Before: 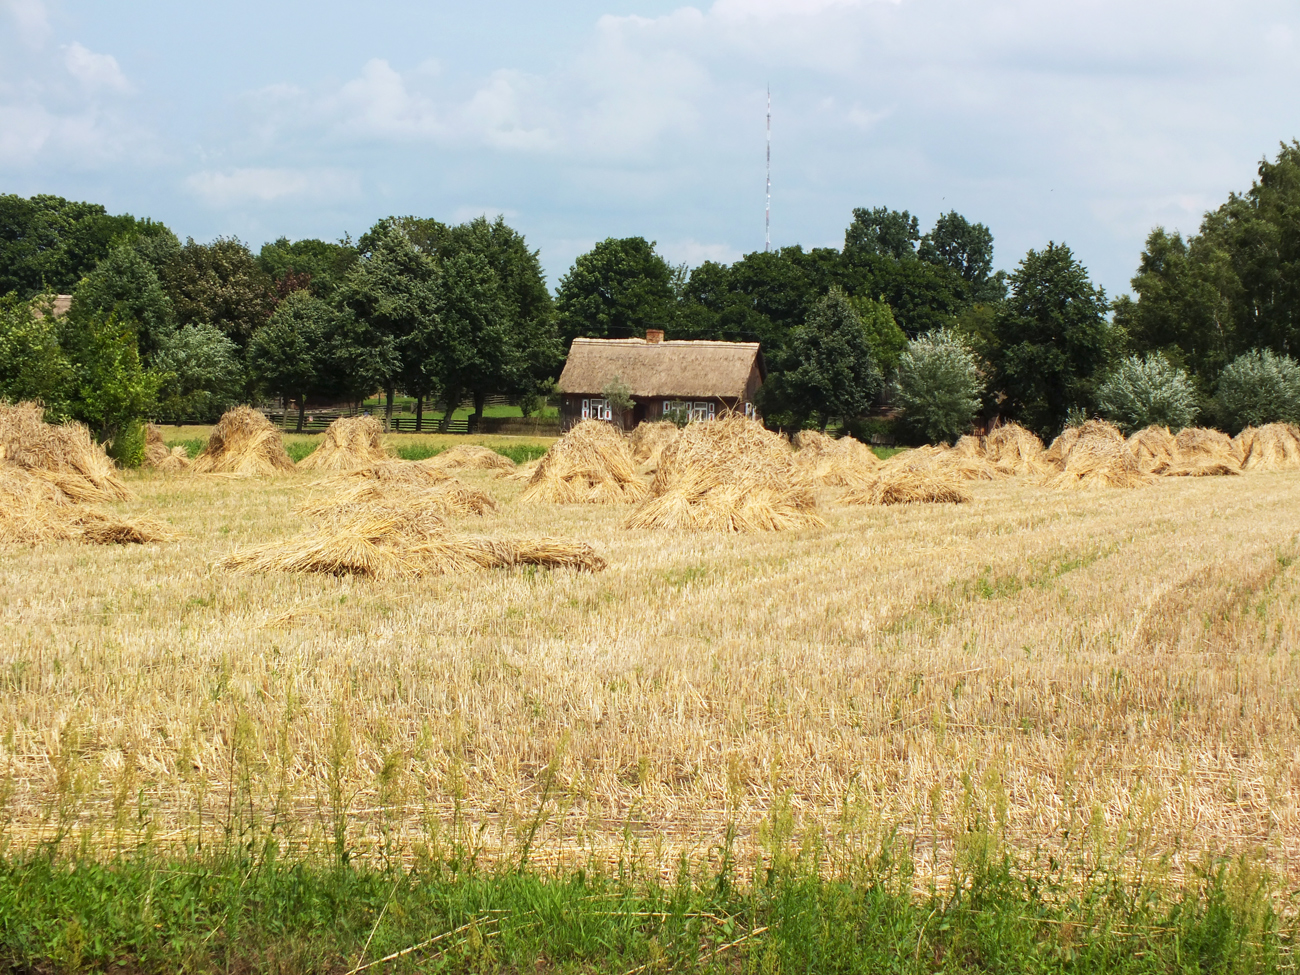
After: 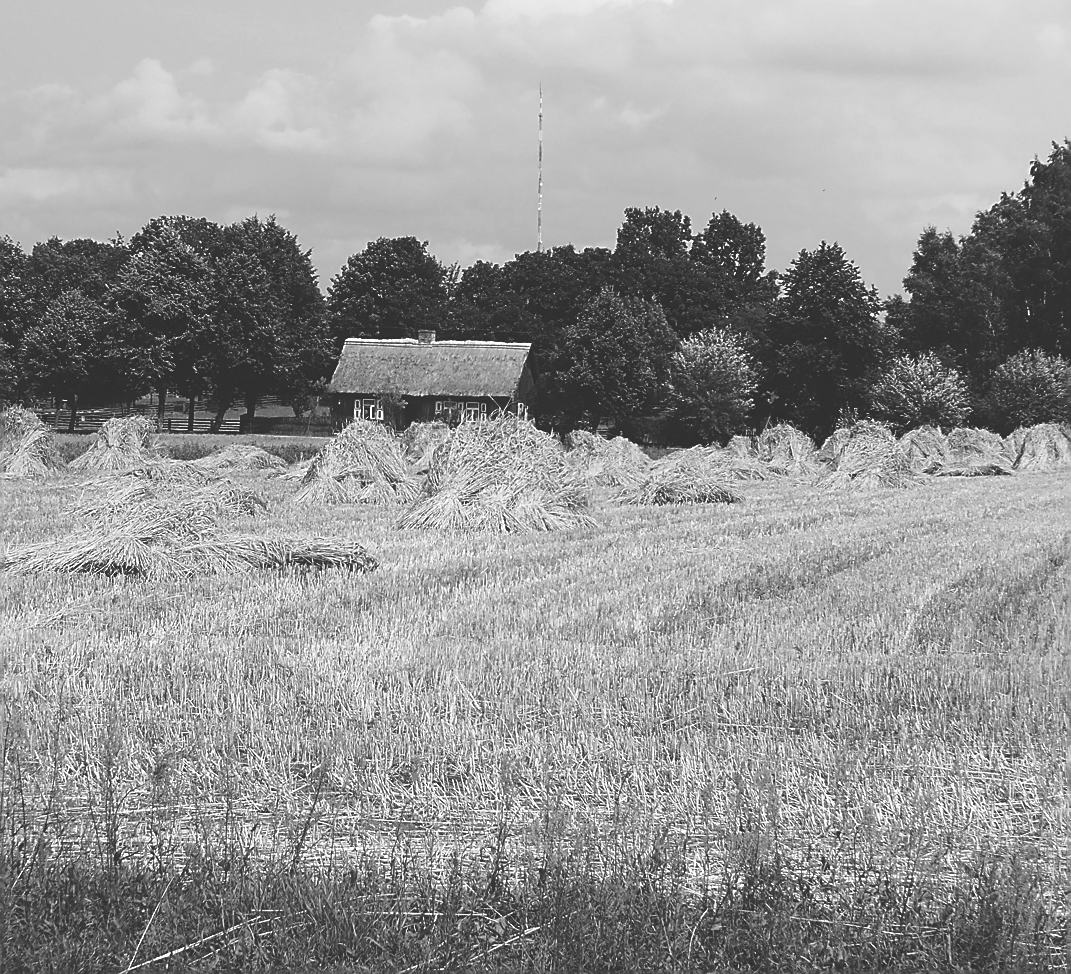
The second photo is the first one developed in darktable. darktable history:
rgb curve: curves: ch0 [(0, 0.186) (0.314, 0.284) (0.576, 0.466) (0.805, 0.691) (0.936, 0.886)]; ch1 [(0, 0.186) (0.314, 0.284) (0.581, 0.534) (0.771, 0.746) (0.936, 0.958)]; ch2 [(0, 0.216) (0.275, 0.39) (1, 1)], mode RGB, independent channels, compensate middle gray true, preserve colors none
crop: left 17.582%, bottom 0.031%
sharpen: radius 1.4, amount 1.25, threshold 0.7
color zones: curves: ch0 [(0.004, 0.588) (0.116, 0.636) (0.259, 0.476) (0.423, 0.464) (0.75, 0.5)]; ch1 [(0, 0) (0.143, 0) (0.286, 0) (0.429, 0) (0.571, 0) (0.714, 0) (0.857, 0)]
vibrance: on, module defaults
